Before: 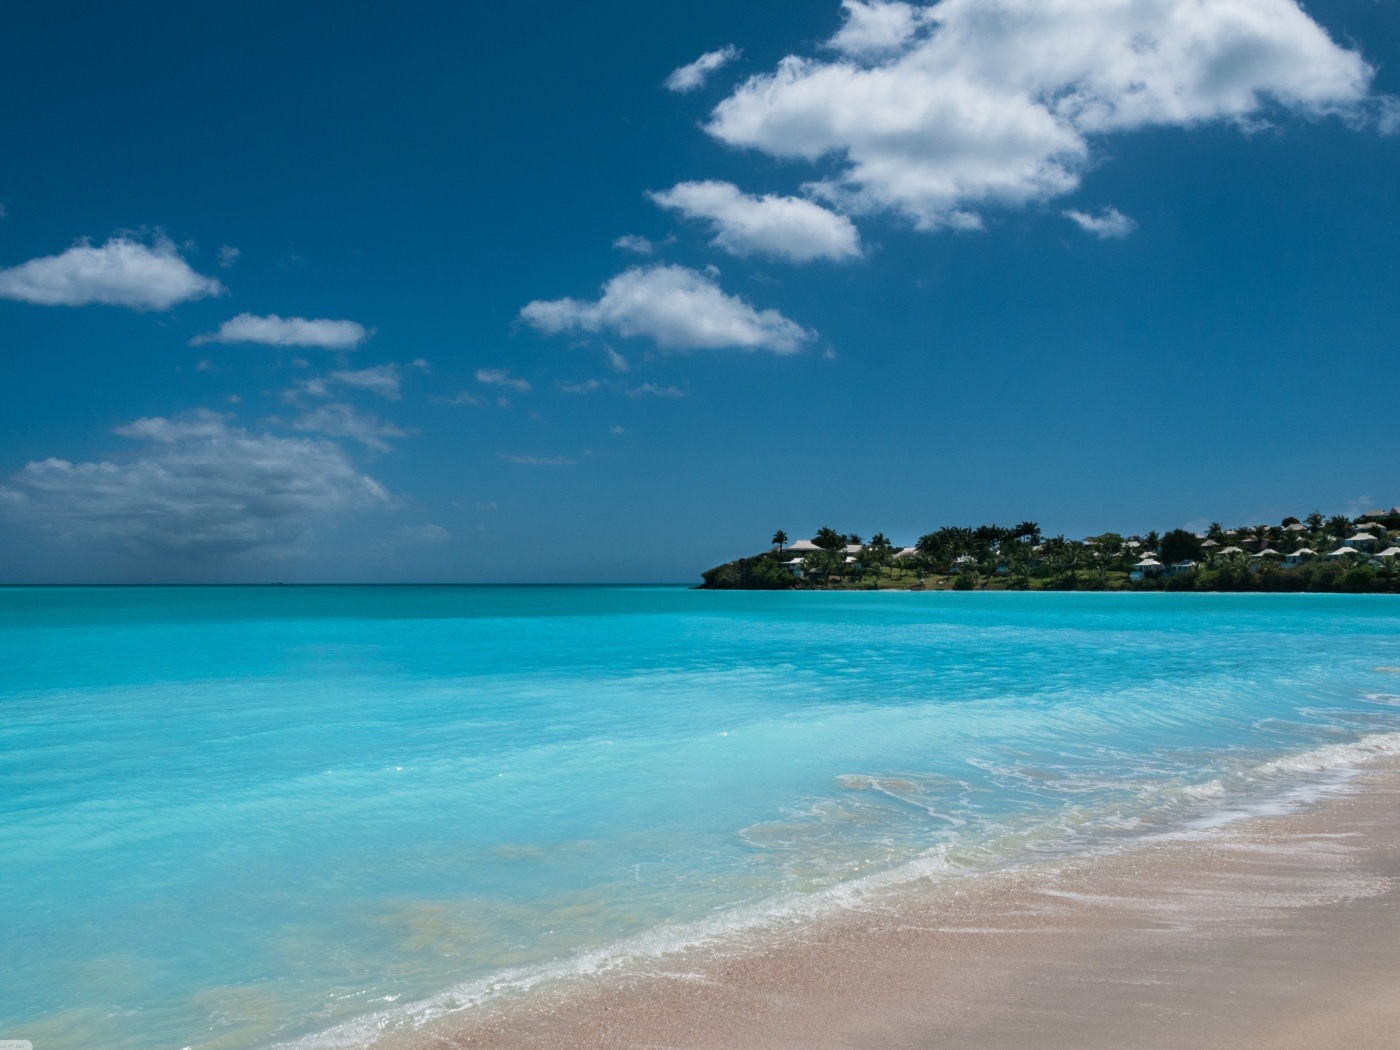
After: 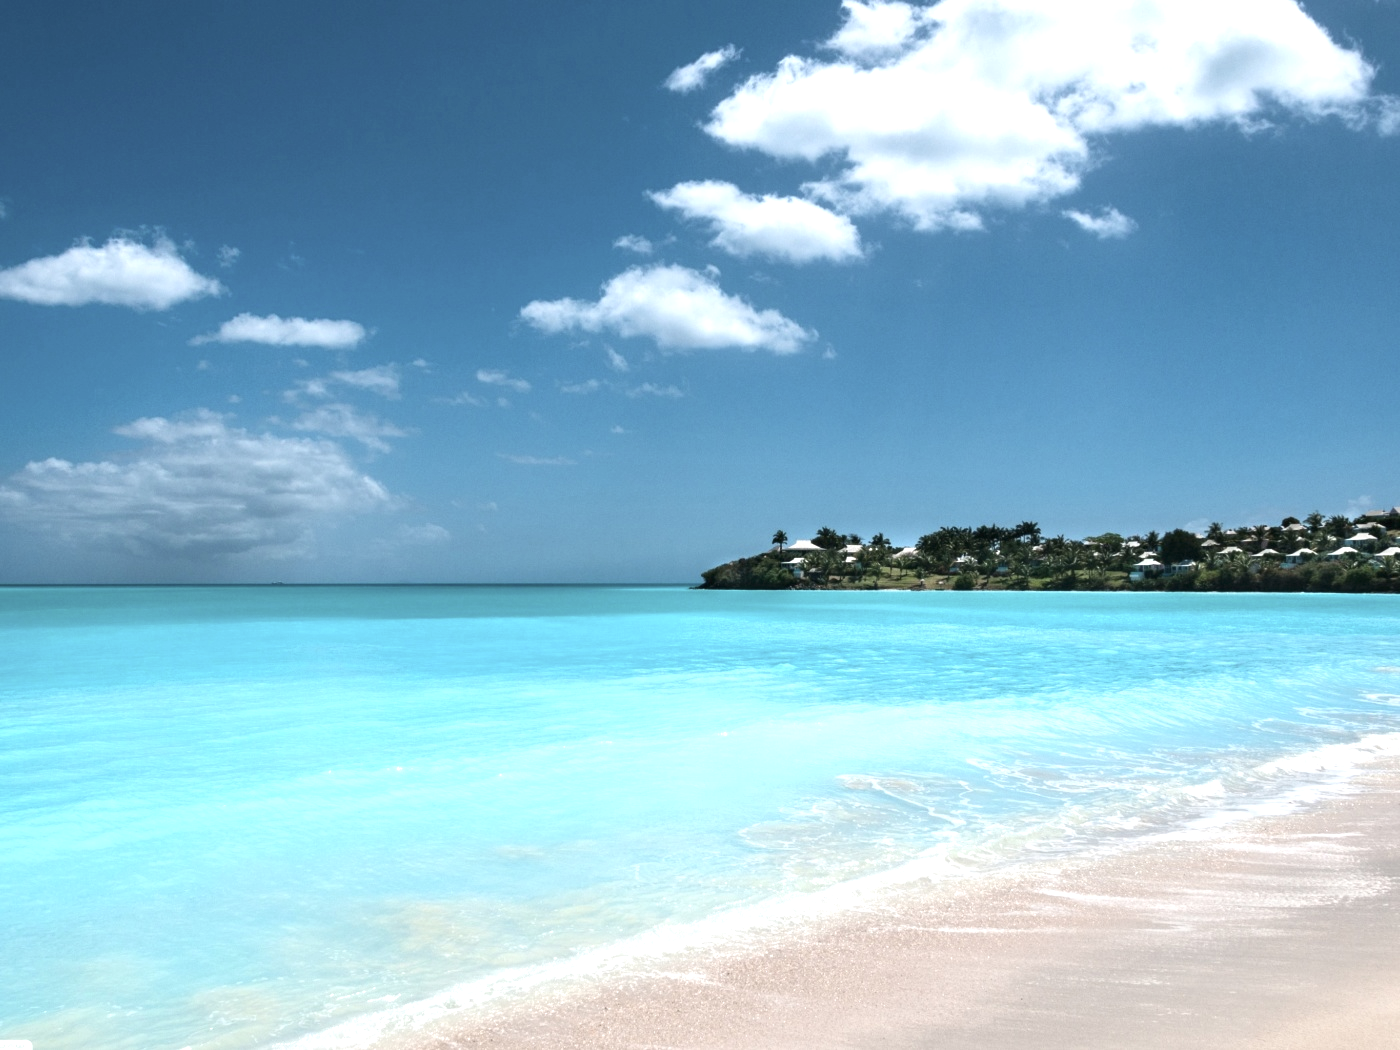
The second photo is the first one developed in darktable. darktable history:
exposure: black level correction 0, exposure 1.101 EV, compensate highlight preservation false
contrast brightness saturation: contrast 0.104, saturation -0.287
